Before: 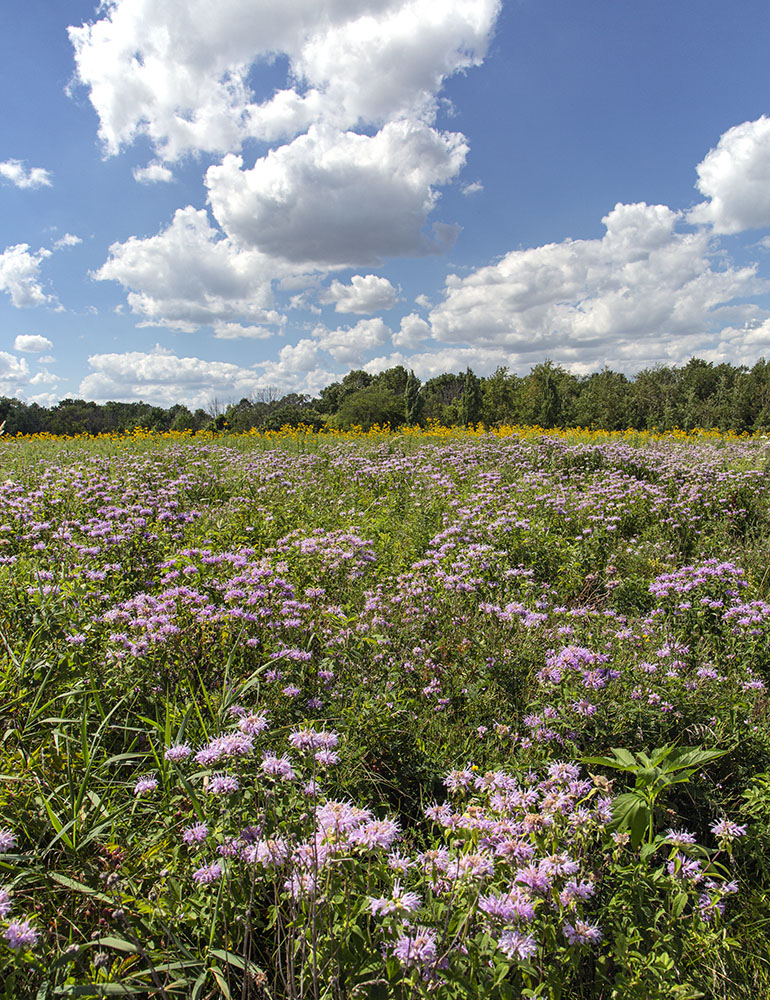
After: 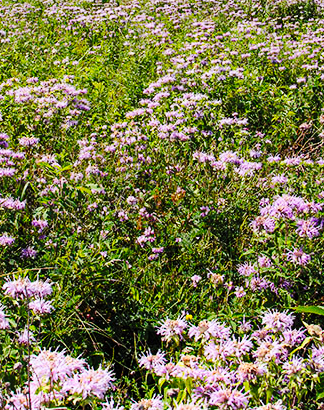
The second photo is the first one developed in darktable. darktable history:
white balance: red 0.974, blue 1.044
fill light: on, module defaults
crop: left 37.221%, top 45.169%, right 20.63%, bottom 13.777%
base curve: curves: ch0 [(0, 0) (0.036, 0.025) (0.121, 0.166) (0.206, 0.329) (0.605, 0.79) (1, 1)], preserve colors none
